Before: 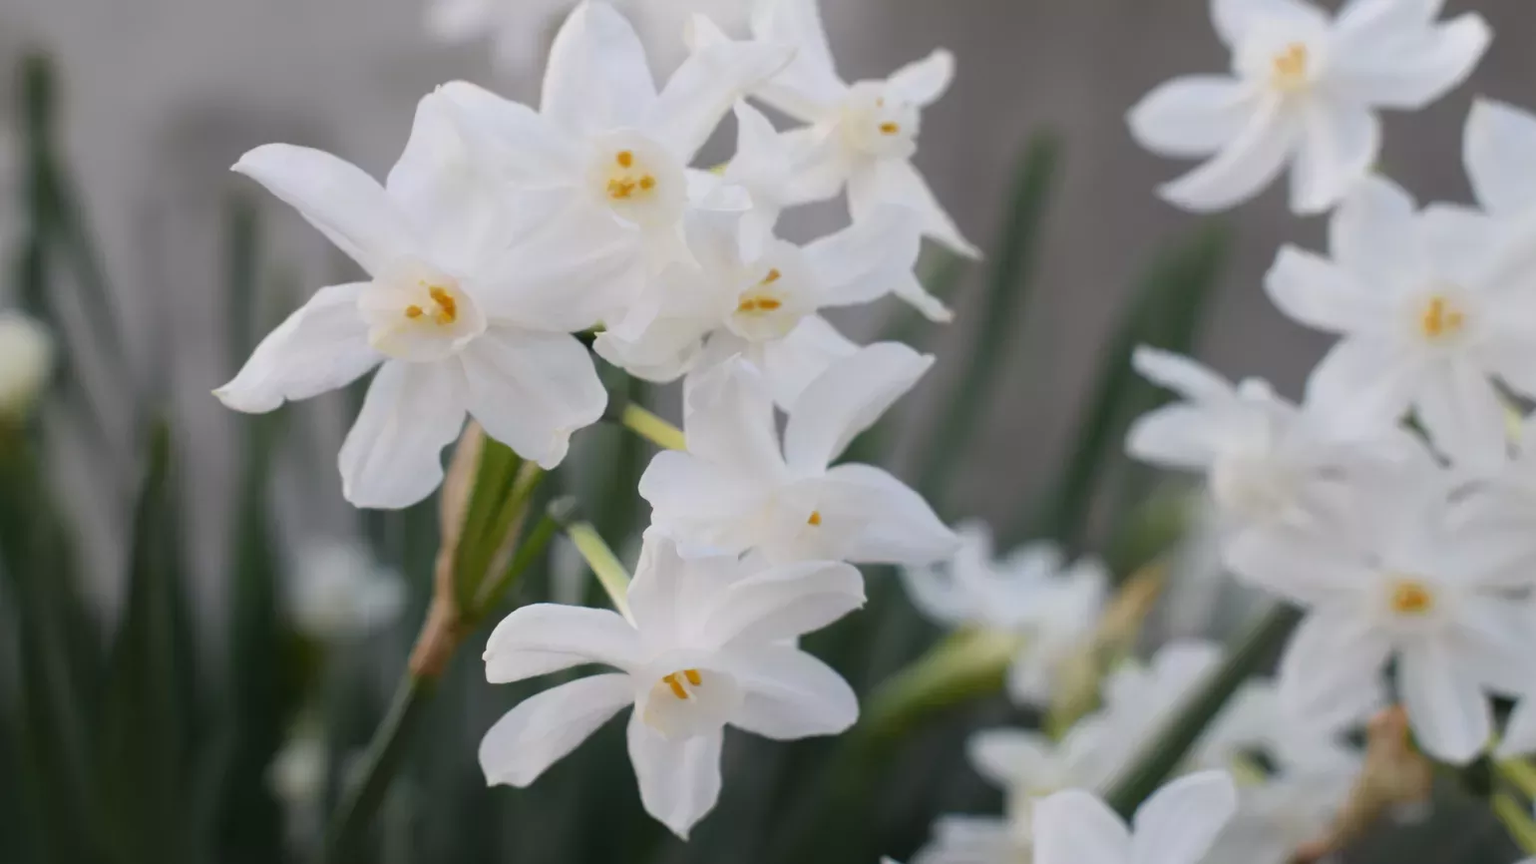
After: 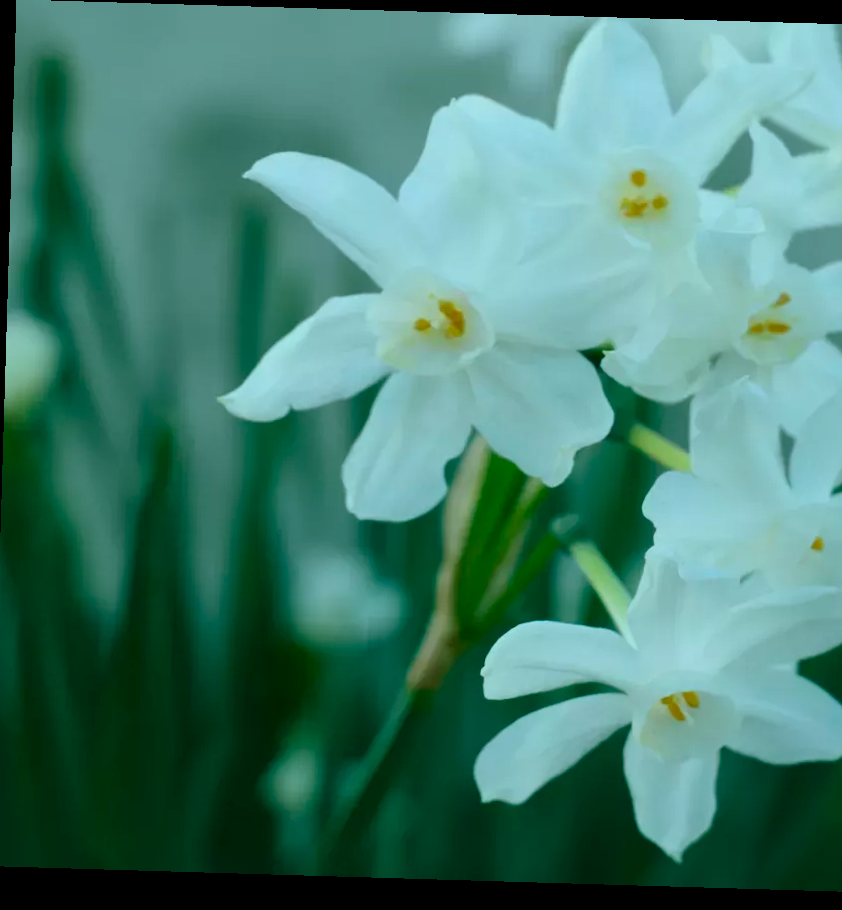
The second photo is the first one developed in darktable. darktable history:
rotate and perspective: rotation 1.72°, automatic cropping off
crop: left 0.587%, right 45.588%, bottom 0.086%
local contrast: mode bilateral grid, contrast 20, coarseness 50, detail 120%, midtone range 0.2
color balance rgb: shadows lift › chroma 11.71%, shadows lift › hue 133.46°, power › chroma 2.15%, power › hue 166.83°, highlights gain › chroma 4%, highlights gain › hue 200.2°, perceptual saturation grading › global saturation 18.05%
exposure: exposure -0.157 EV, compensate highlight preservation false
